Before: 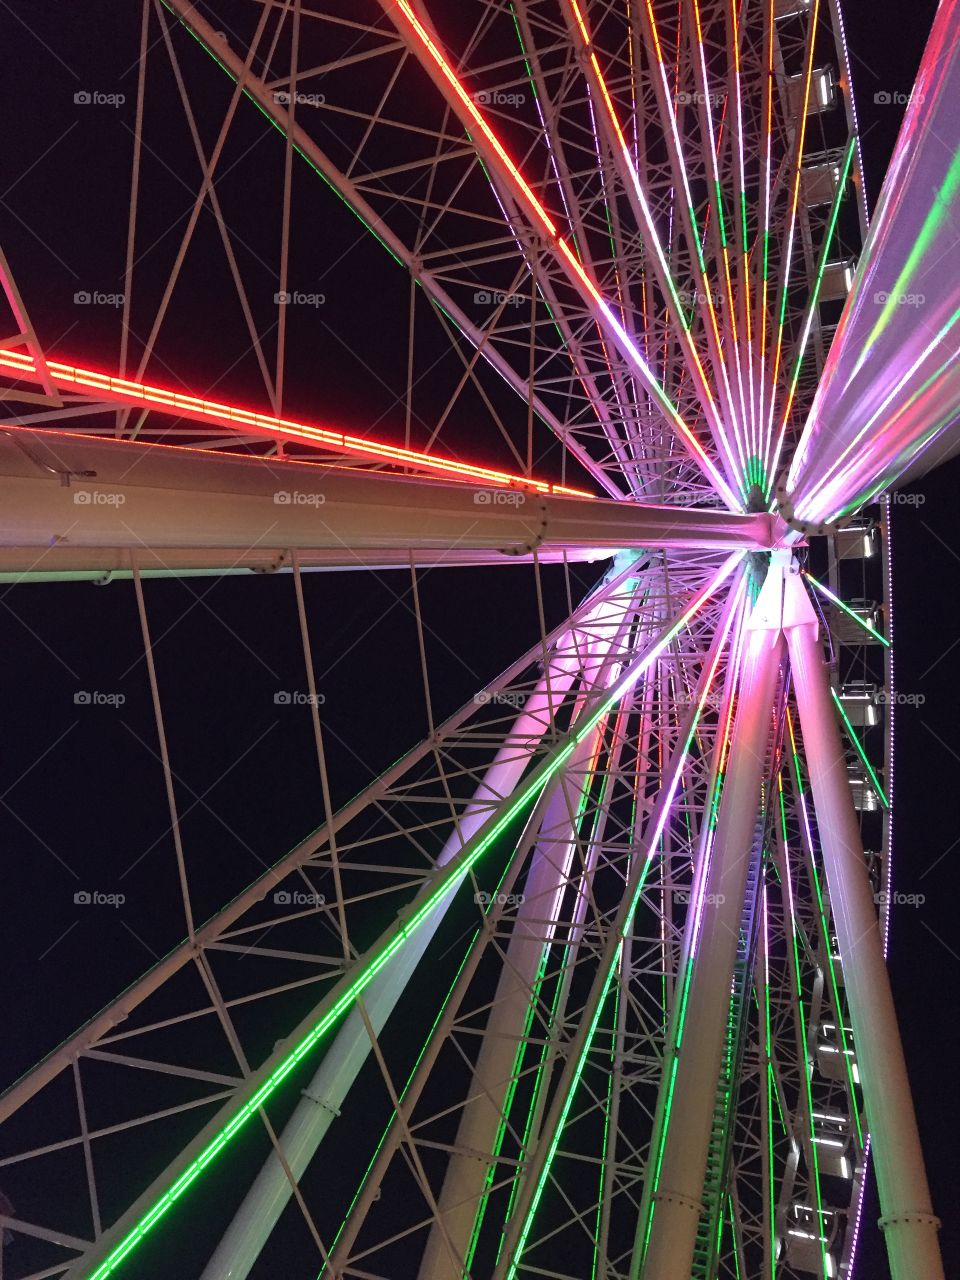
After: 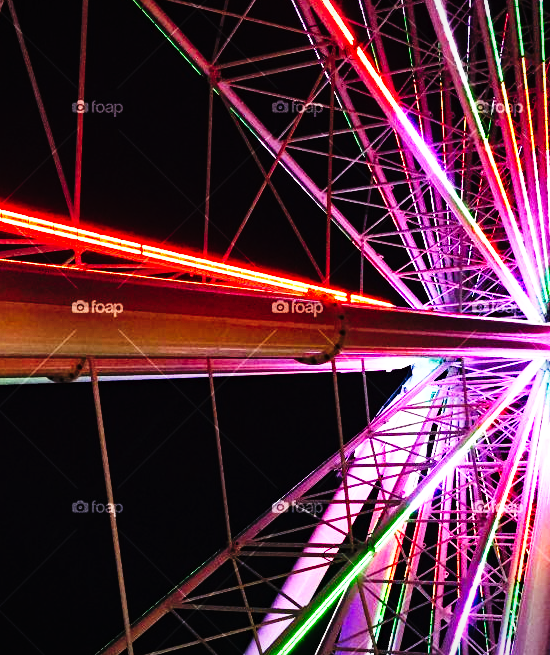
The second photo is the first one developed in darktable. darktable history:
vignetting: fall-off start 97.34%, fall-off radius 79.24%, width/height ratio 1.11
exposure: exposure 0.135 EV, compensate exposure bias true, compensate highlight preservation false
crop: left 21.075%, top 15%, right 21.536%, bottom 33.762%
haze removal: compatibility mode true, adaptive false
tone curve: curves: ch0 [(0, 0) (0.003, 0.01) (0.011, 0.012) (0.025, 0.012) (0.044, 0.017) (0.069, 0.021) (0.1, 0.025) (0.136, 0.03) (0.177, 0.037) (0.224, 0.052) (0.277, 0.092) (0.335, 0.16) (0.399, 0.3) (0.468, 0.463) (0.543, 0.639) (0.623, 0.796) (0.709, 0.904) (0.801, 0.962) (0.898, 0.988) (1, 1)], preserve colors none
contrast equalizer: octaves 7, y [[0.627 ×6], [0.563 ×6], [0 ×6], [0 ×6], [0 ×6]], mix 0.17
